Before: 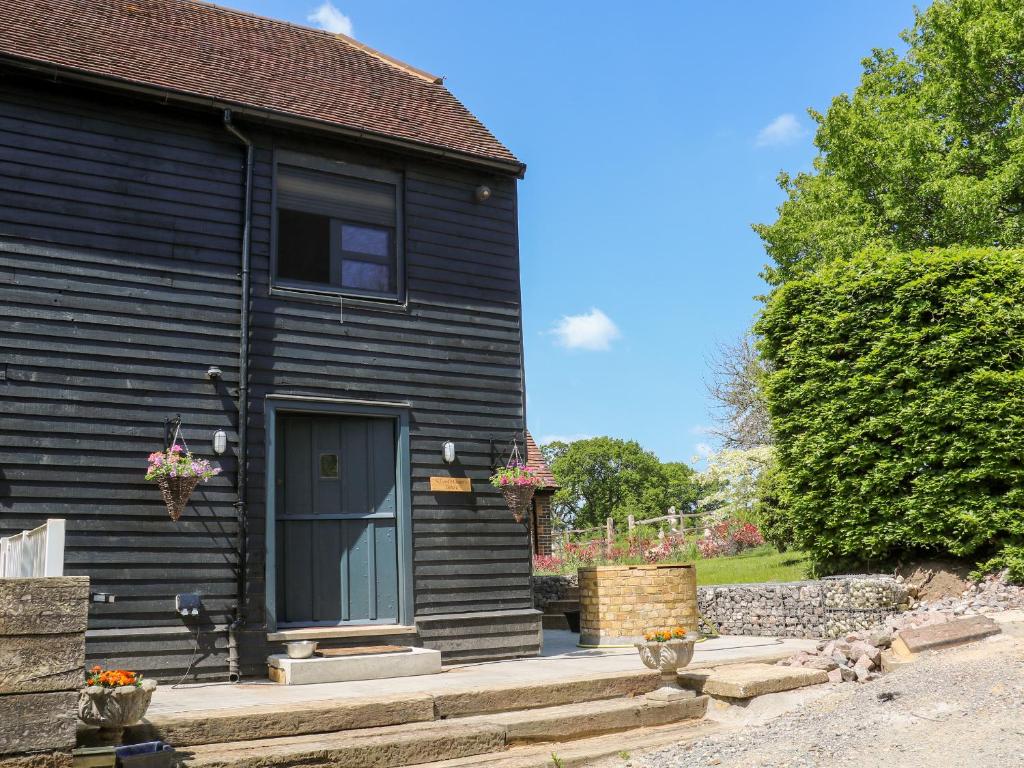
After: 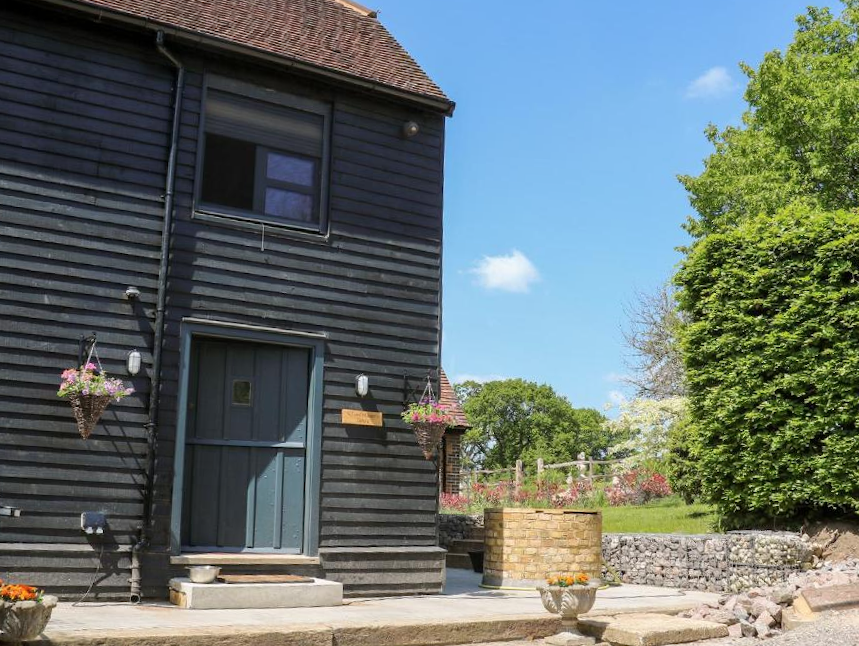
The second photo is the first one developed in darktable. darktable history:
crop and rotate: angle -3.22°, left 5.115%, top 5.179%, right 4.776%, bottom 4.473%
contrast brightness saturation: saturation -0.046
